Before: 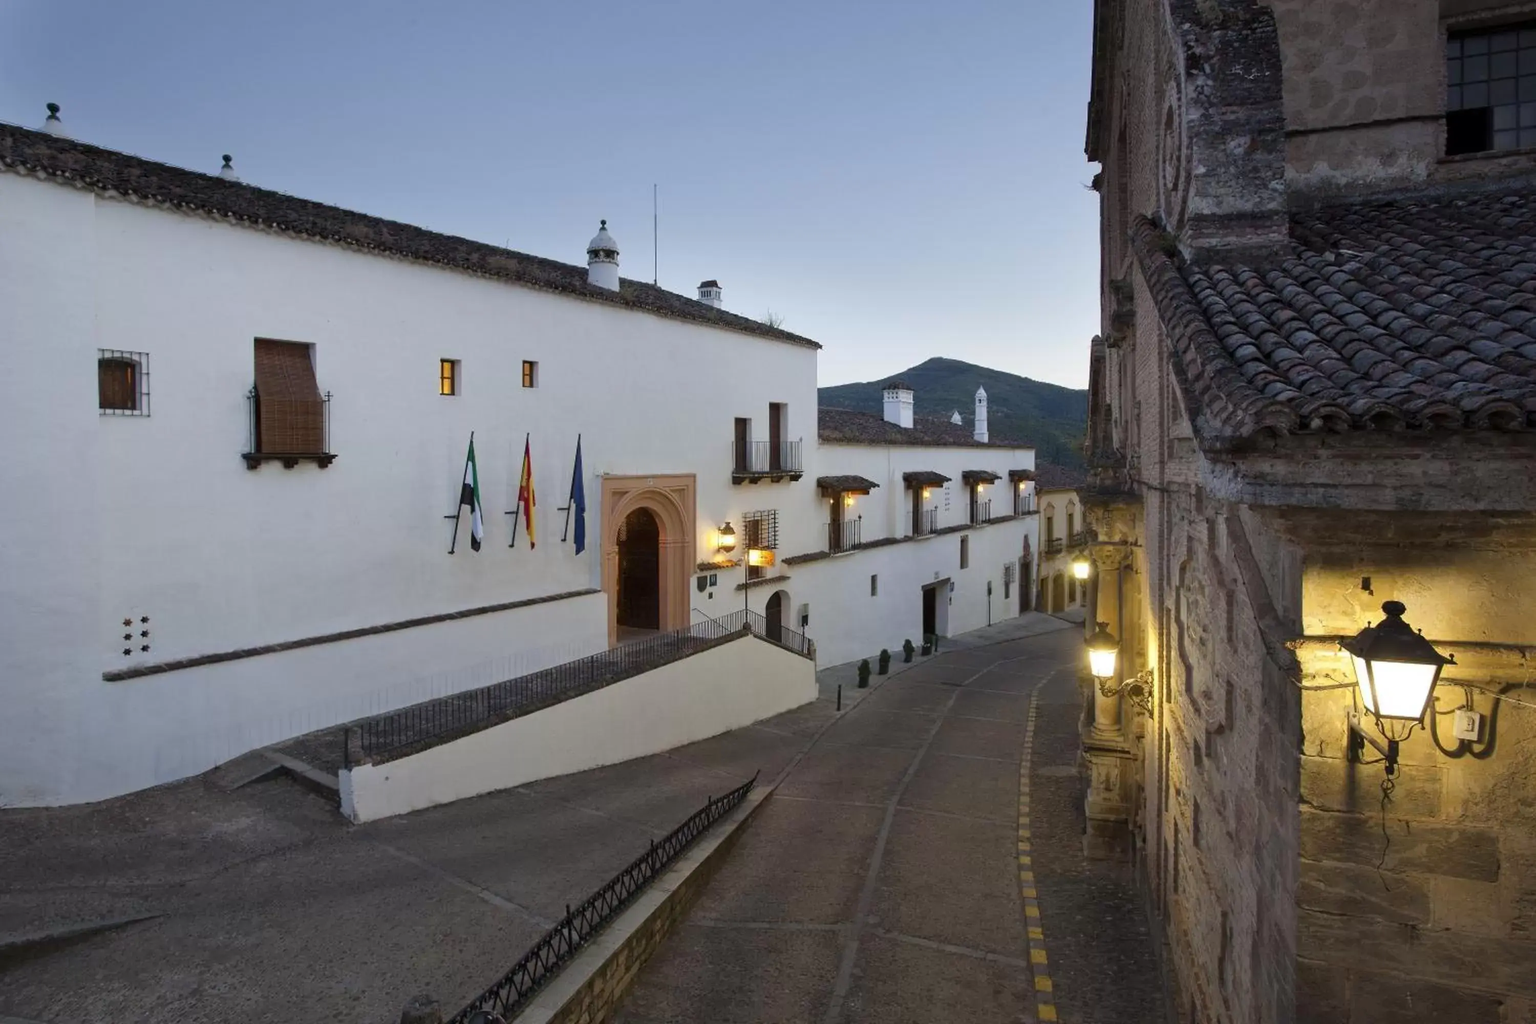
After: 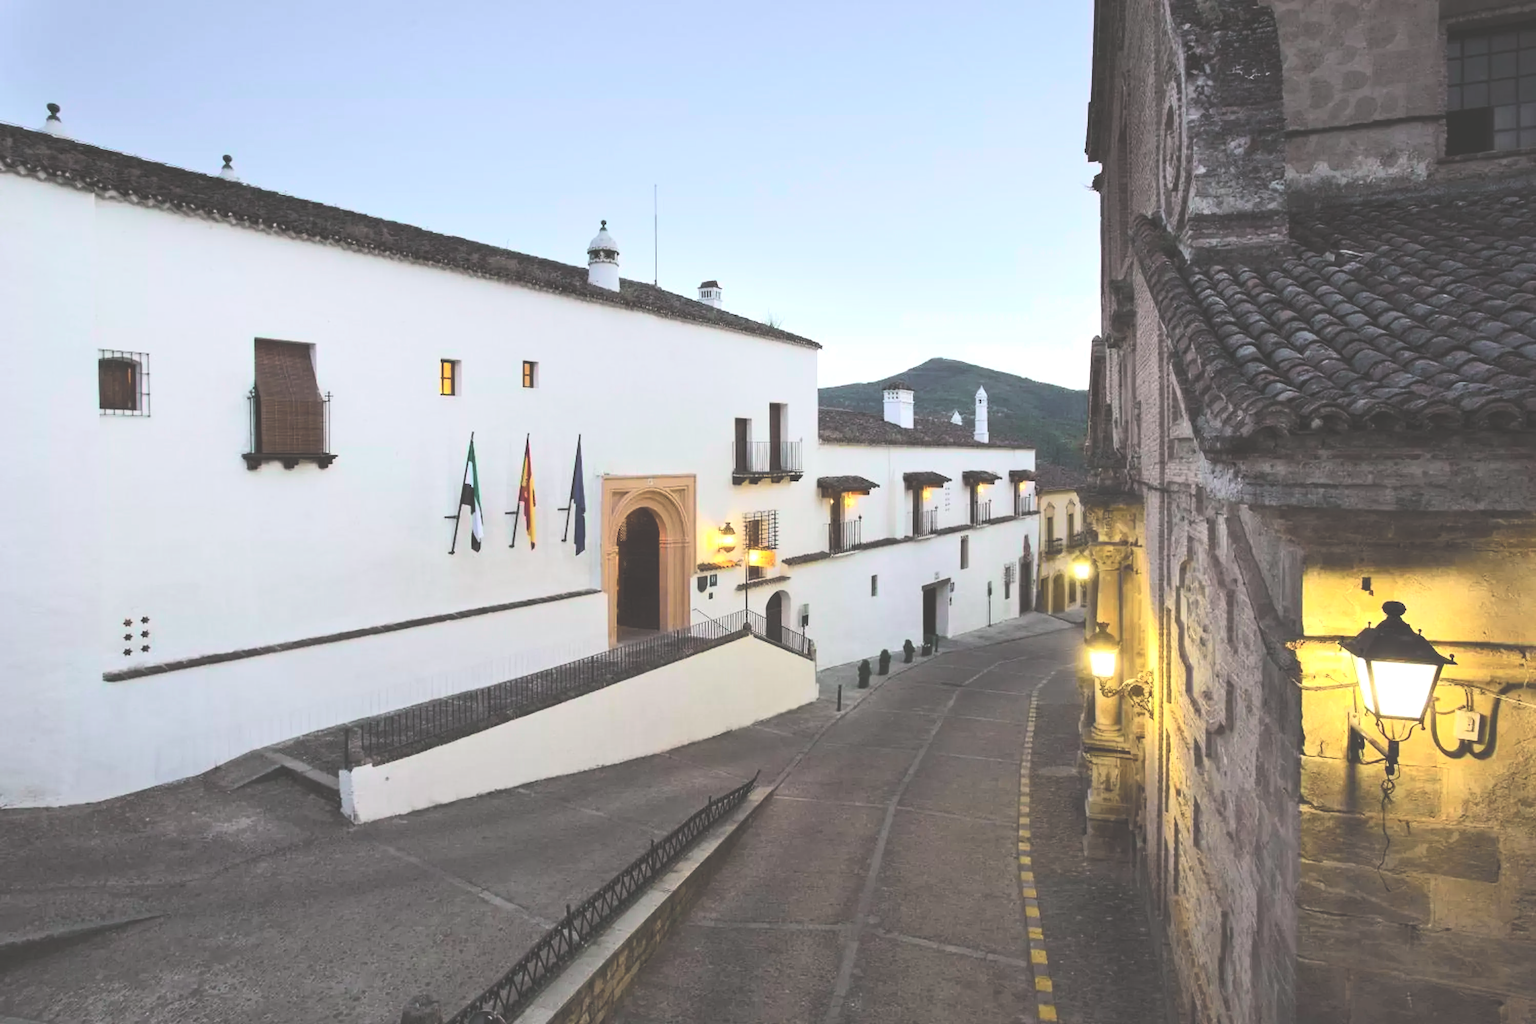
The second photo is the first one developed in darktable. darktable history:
tone equalizer: -8 EV -0.75 EV, -7 EV -0.7 EV, -6 EV -0.6 EV, -5 EV -0.4 EV, -3 EV 0.4 EV, -2 EV 0.6 EV, -1 EV 0.7 EV, +0 EV 0.75 EV, edges refinement/feathering 500, mask exposure compensation -1.57 EV, preserve details no
tone curve: curves: ch0 [(0, 0.005) (0.103, 0.097) (0.18, 0.22) (0.4, 0.485) (0.5, 0.612) (0.668, 0.787) (0.823, 0.894) (1, 0.971)]; ch1 [(0, 0) (0.172, 0.123) (0.324, 0.253) (0.396, 0.388) (0.478, 0.461) (0.499, 0.498) (0.522, 0.528) (0.618, 0.649) (0.753, 0.821) (1, 1)]; ch2 [(0, 0) (0.411, 0.424) (0.496, 0.501) (0.515, 0.514) (0.555, 0.585) (0.641, 0.69) (1, 1)], color space Lab, independent channels, preserve colors none
exposure: black level correction -0.041, exposure 0.064 EV, compensate highlight preservation false
